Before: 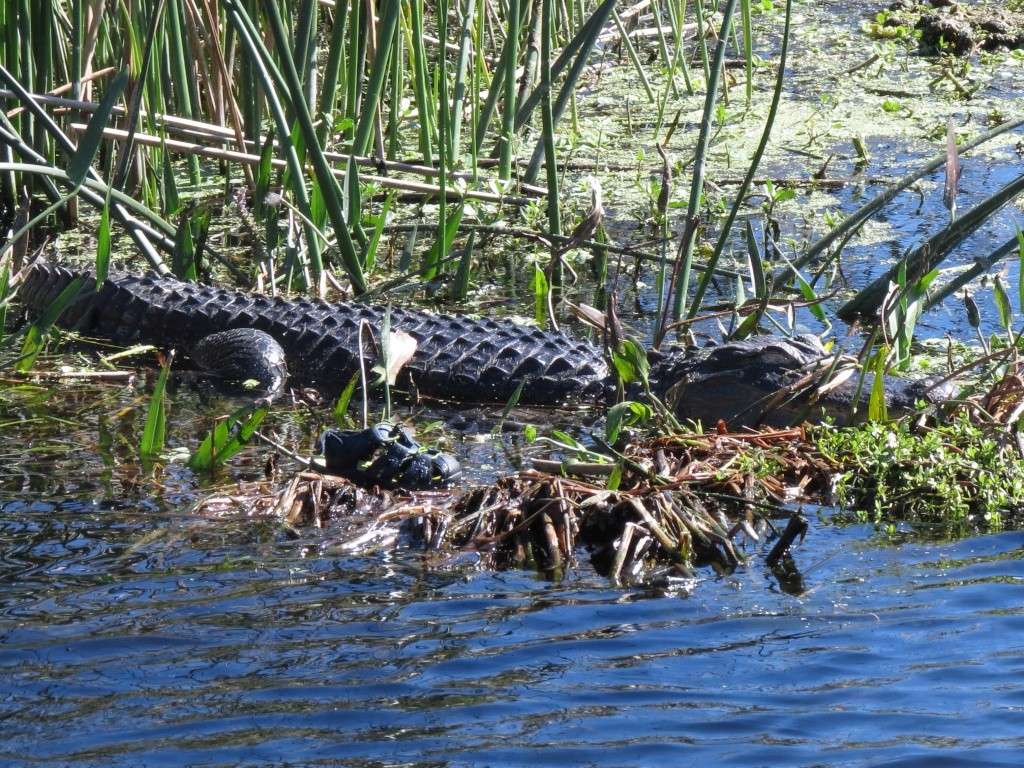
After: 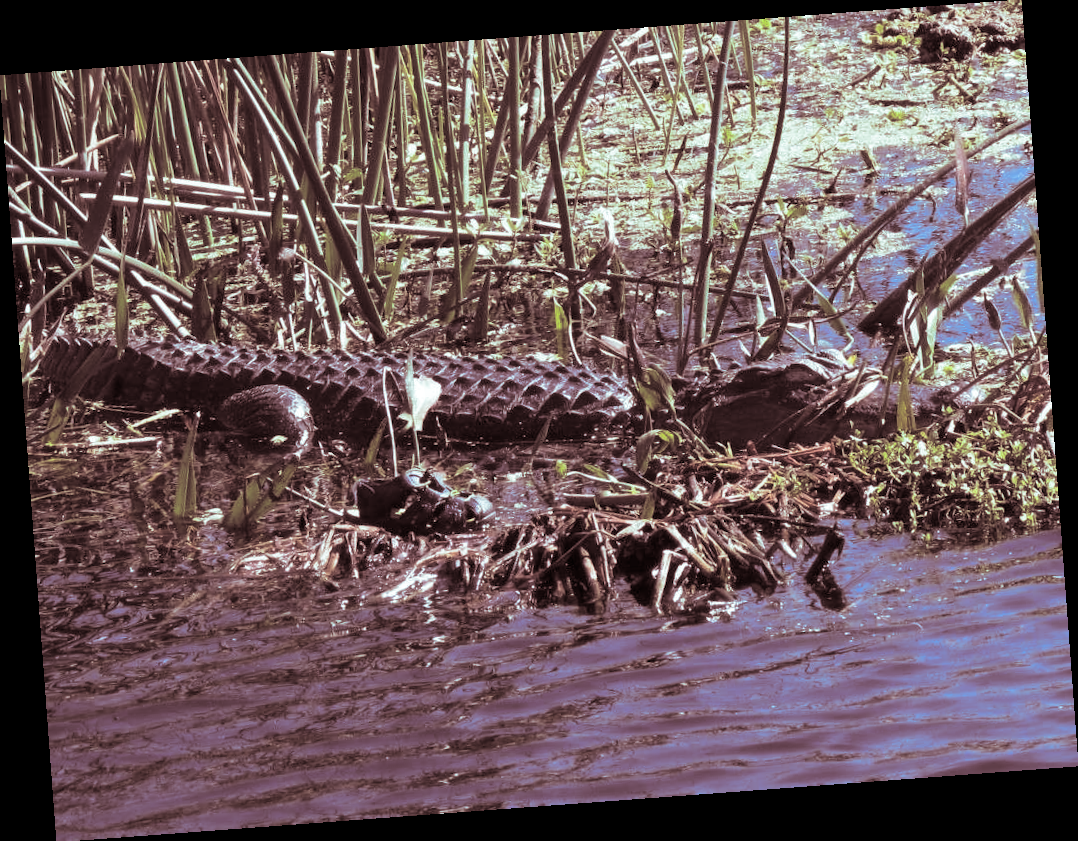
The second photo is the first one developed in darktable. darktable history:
rotate and perspective: rotation -4.25°, automatic cropping off
split-toning: shadows › saturation 0.3, highlights › hue 180°, highlights › saturation 0.3, compress 0%
exposure: compensate highlight preservation false
